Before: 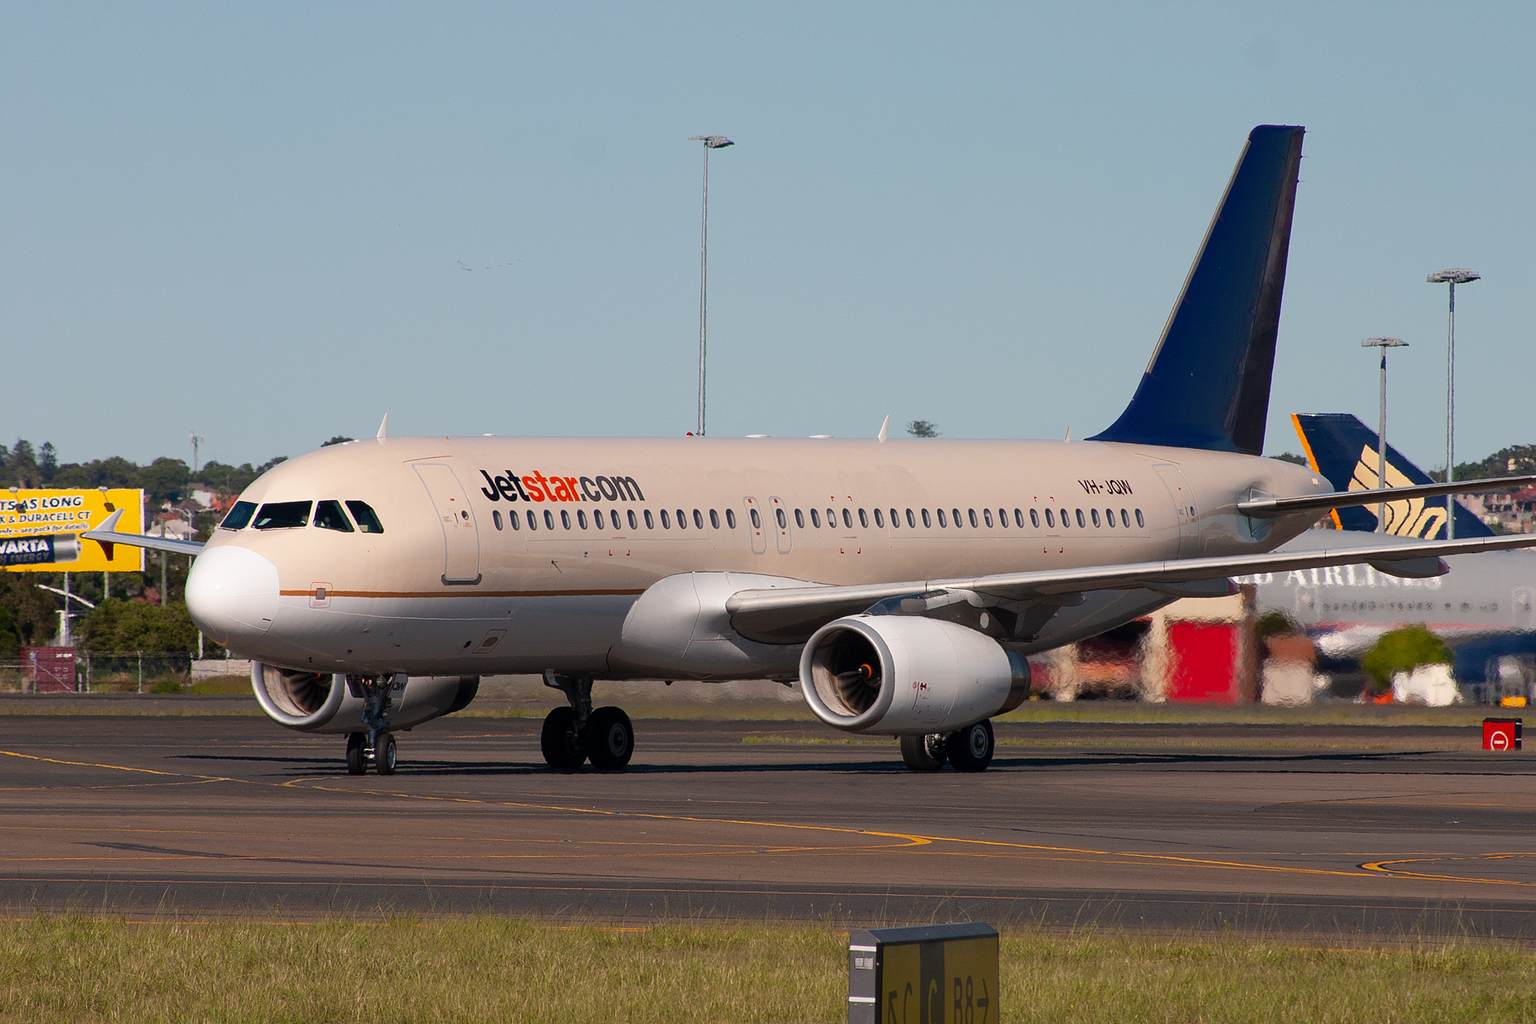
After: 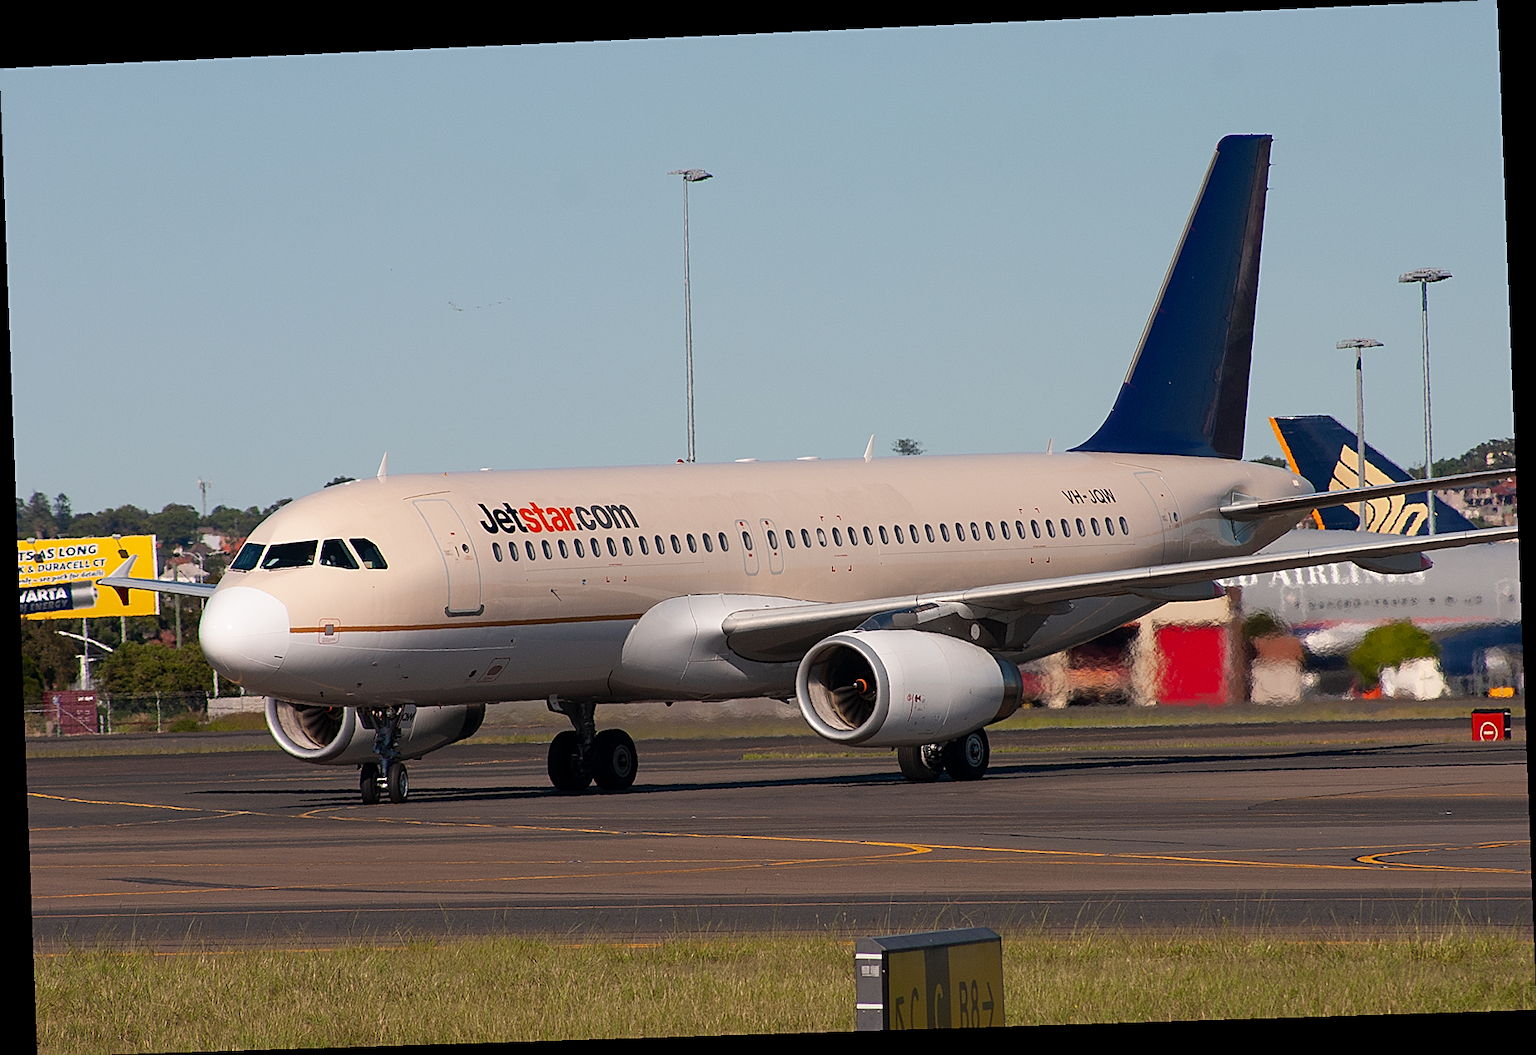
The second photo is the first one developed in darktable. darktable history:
sharpen: on, module defaults
rotate and perspective: rotation -2.22°, lens shift (horizontal) -0.022, automatic cropping off
